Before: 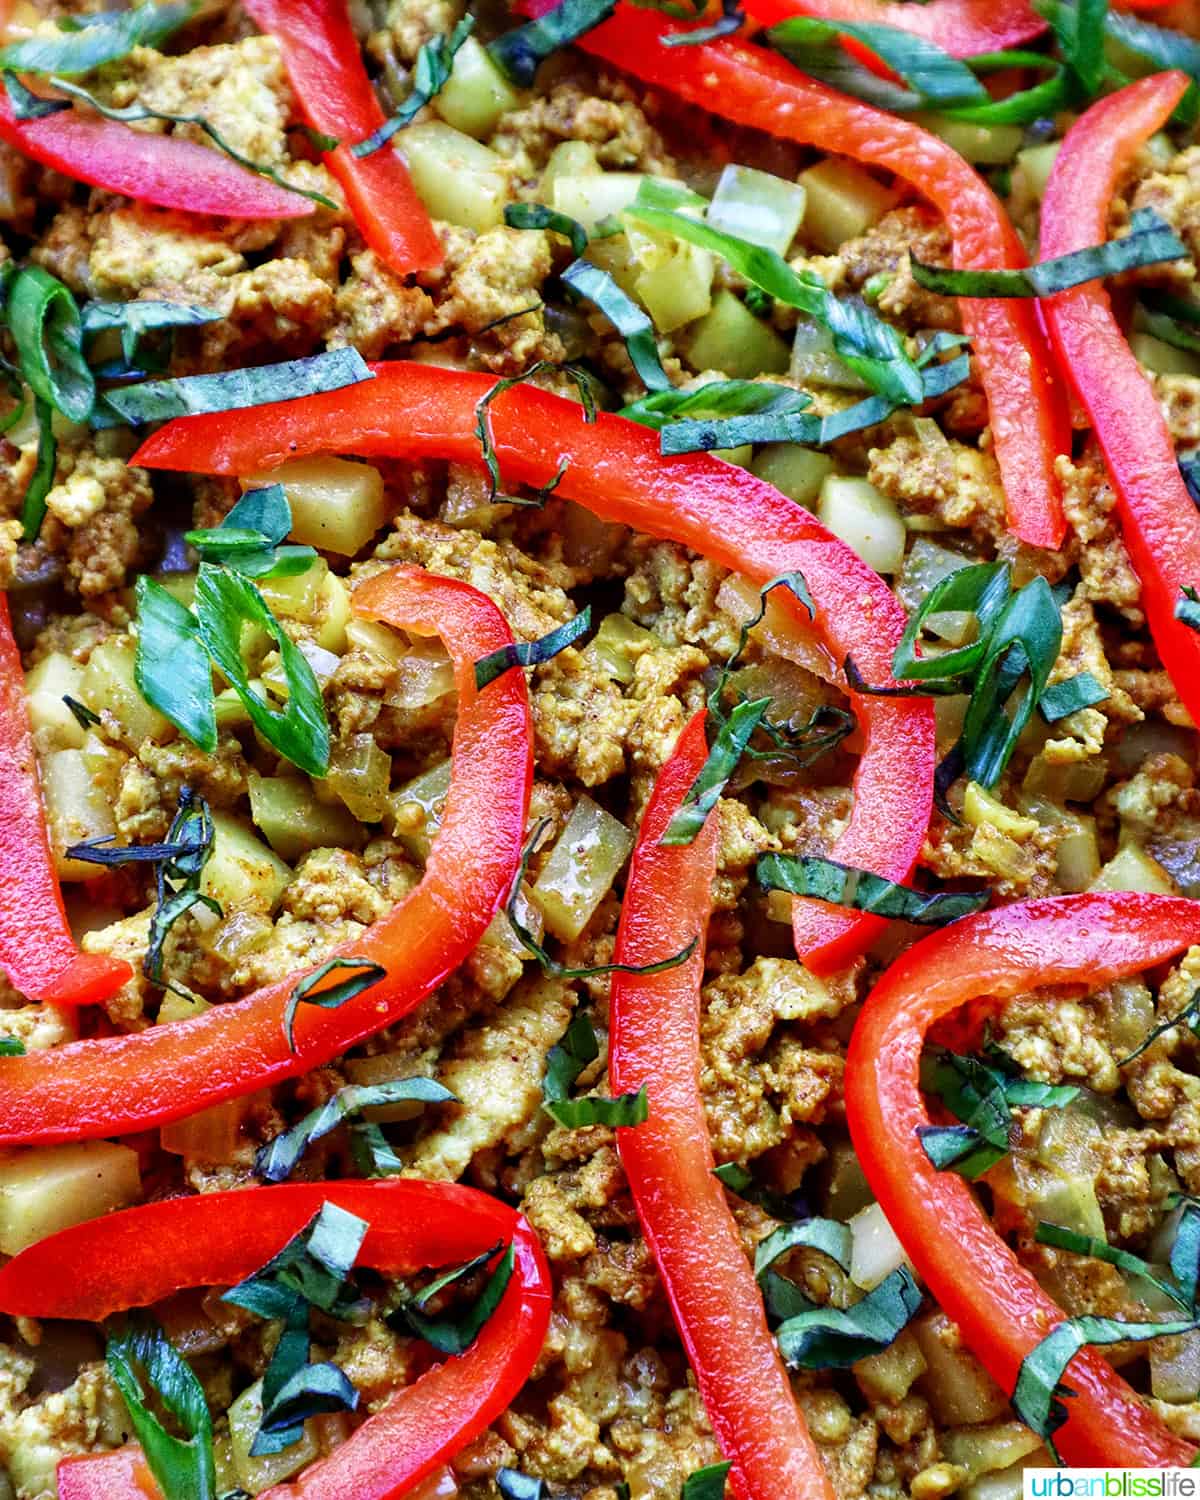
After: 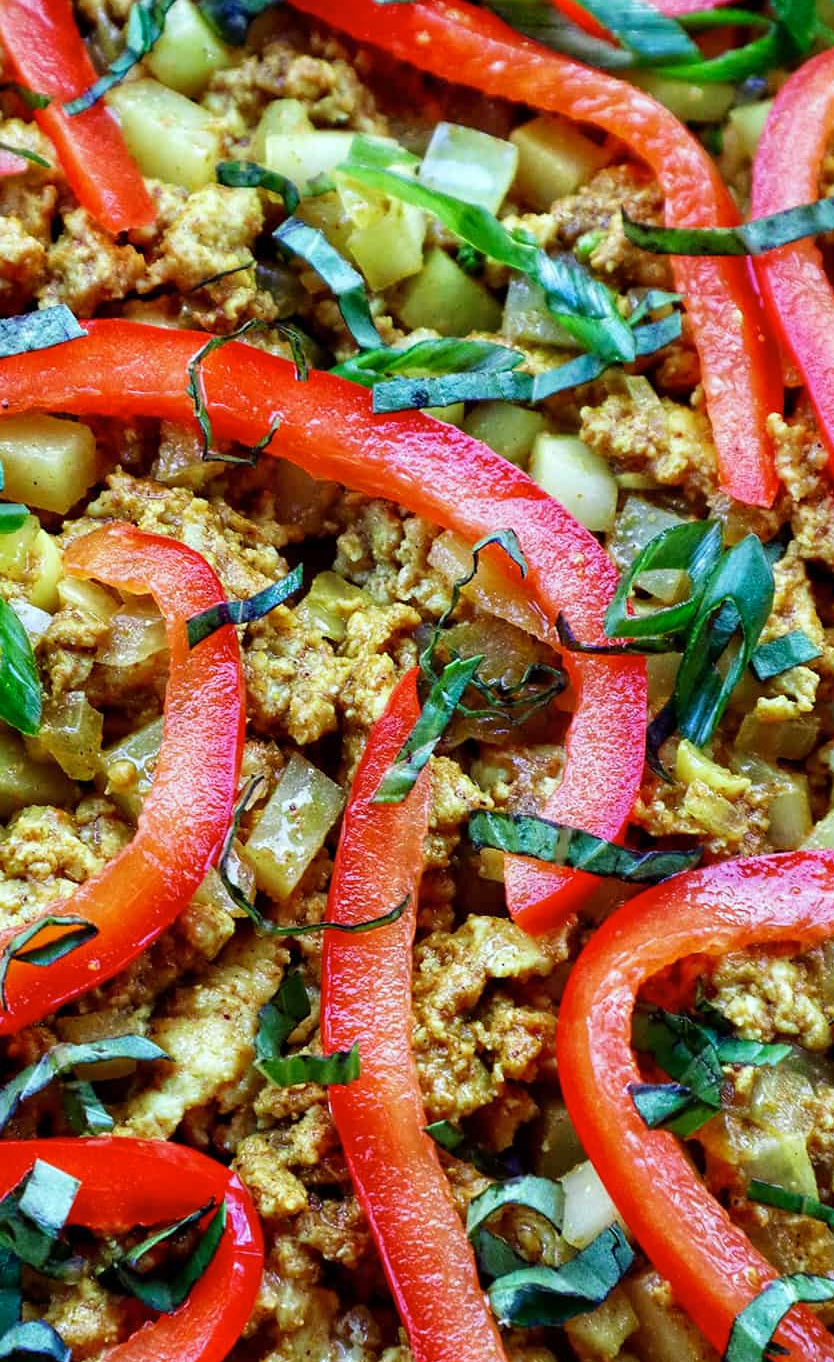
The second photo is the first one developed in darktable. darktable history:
crop and rotate: left 24.034%, top 2.838%, right 6.406%, bottom 6.299%
color correction: highlights a* -6.69, highlights b* 0.49
